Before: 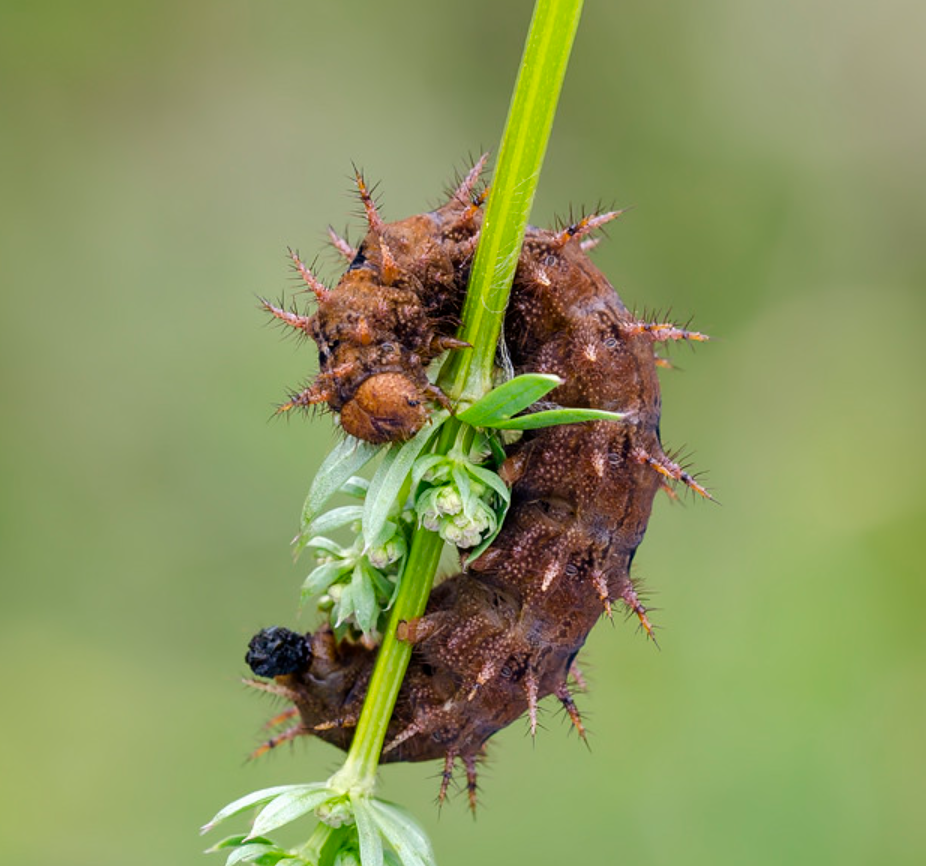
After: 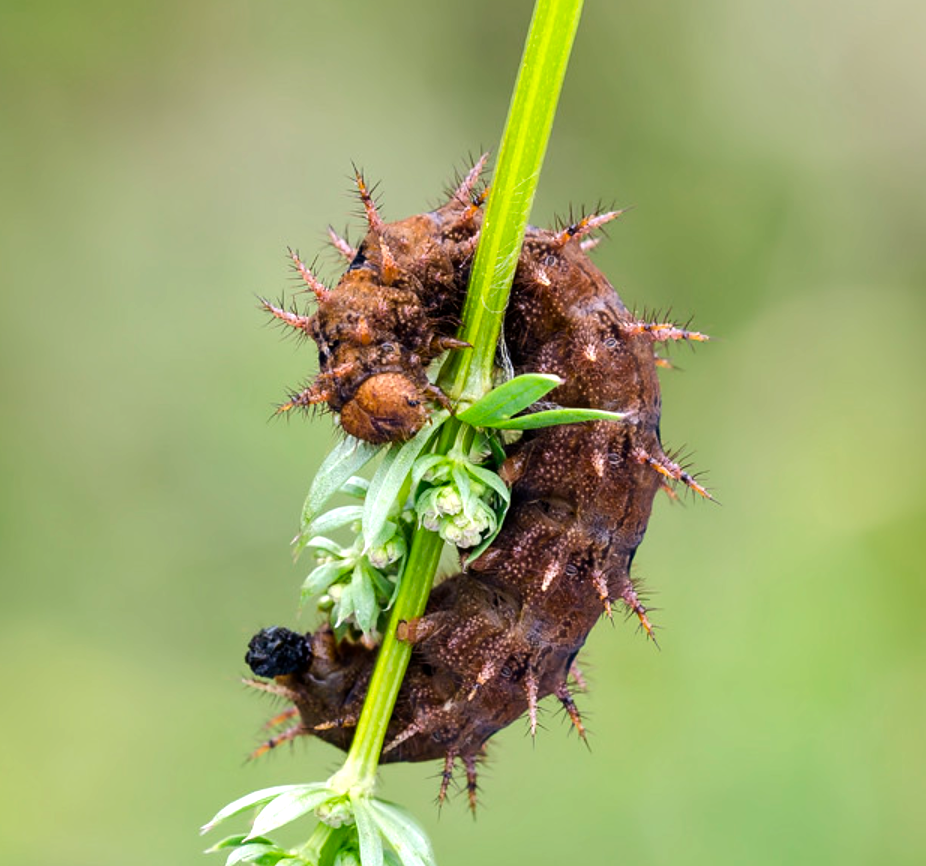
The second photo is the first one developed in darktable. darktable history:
exposure: exposure 0.081 EV, compensate highlight preservation false
local contrast: mode bilateral grid, contrast 15, coarseness 36, detail 105%, midtone range 0.2
tone equalizer: -8 EV -0.417 EV, -7 EV -0.389 EV, -6 EV -0.333 EV, -5 EV -0.222 EV, -3 EV 0.222 EV, -2 EV 0.333 EV, -1 EV 0.389 EV, +0 EV 0.417 EV, edges refinement/feathering 500, mask exposure compensation -1.57 EV, preserve details no
